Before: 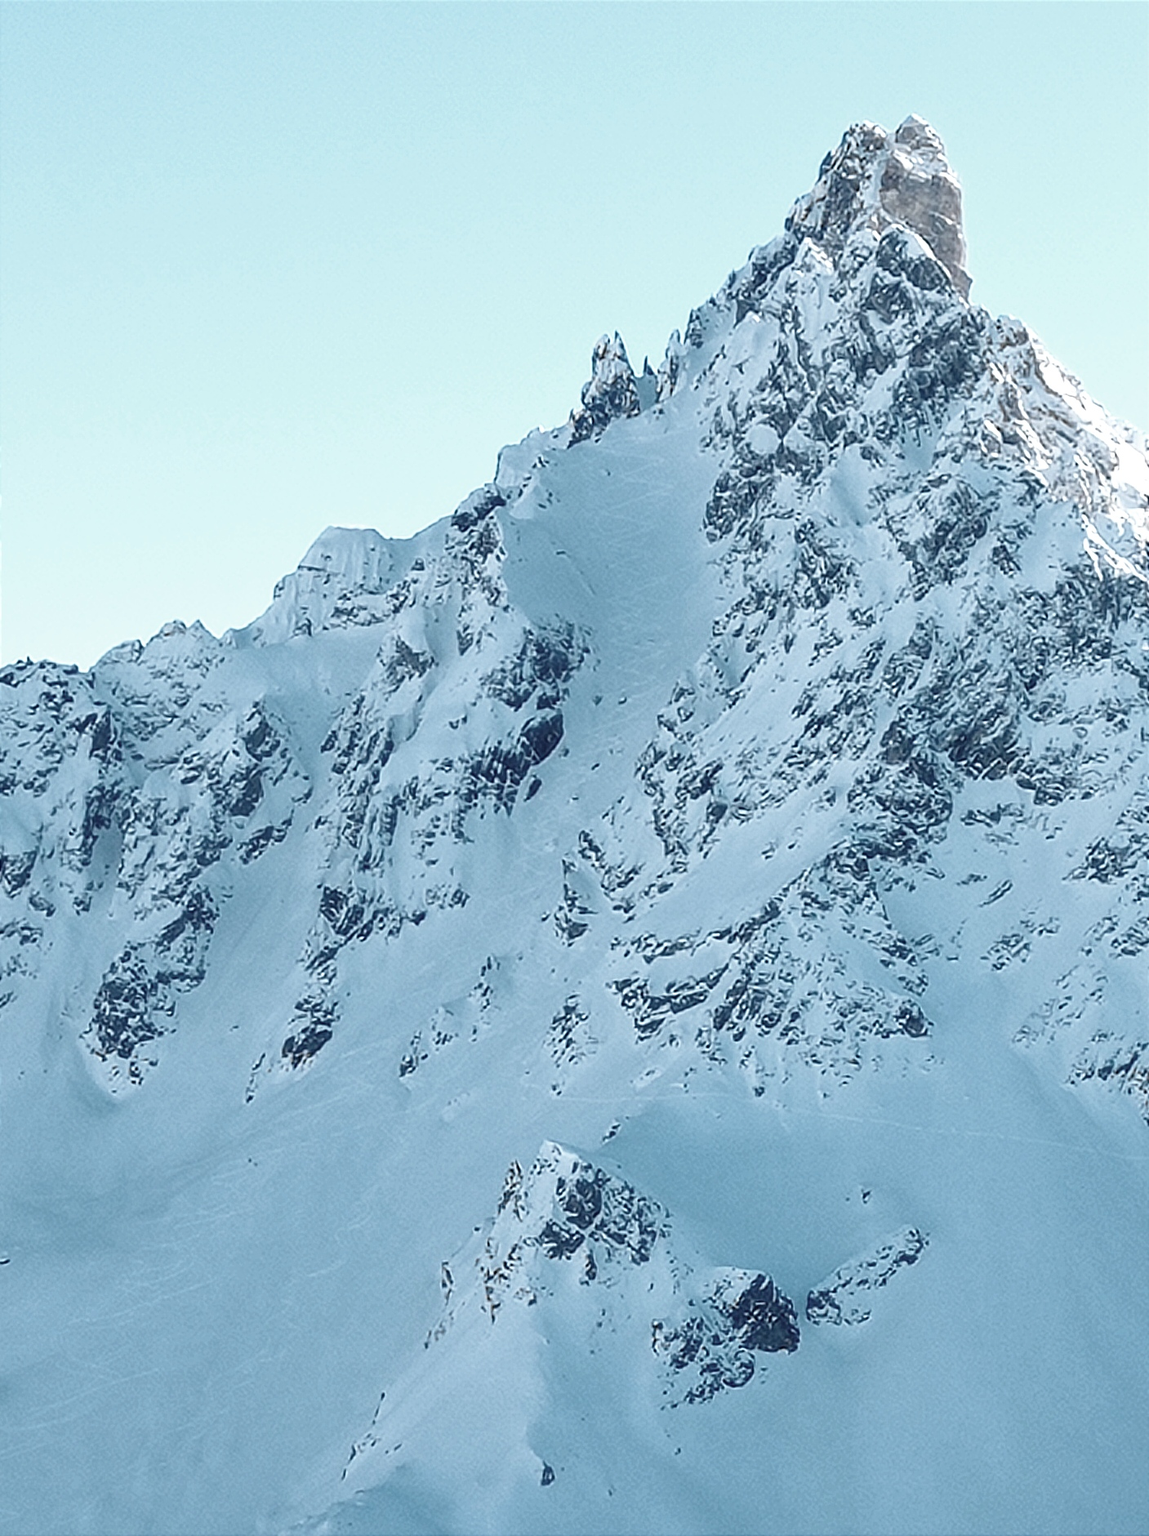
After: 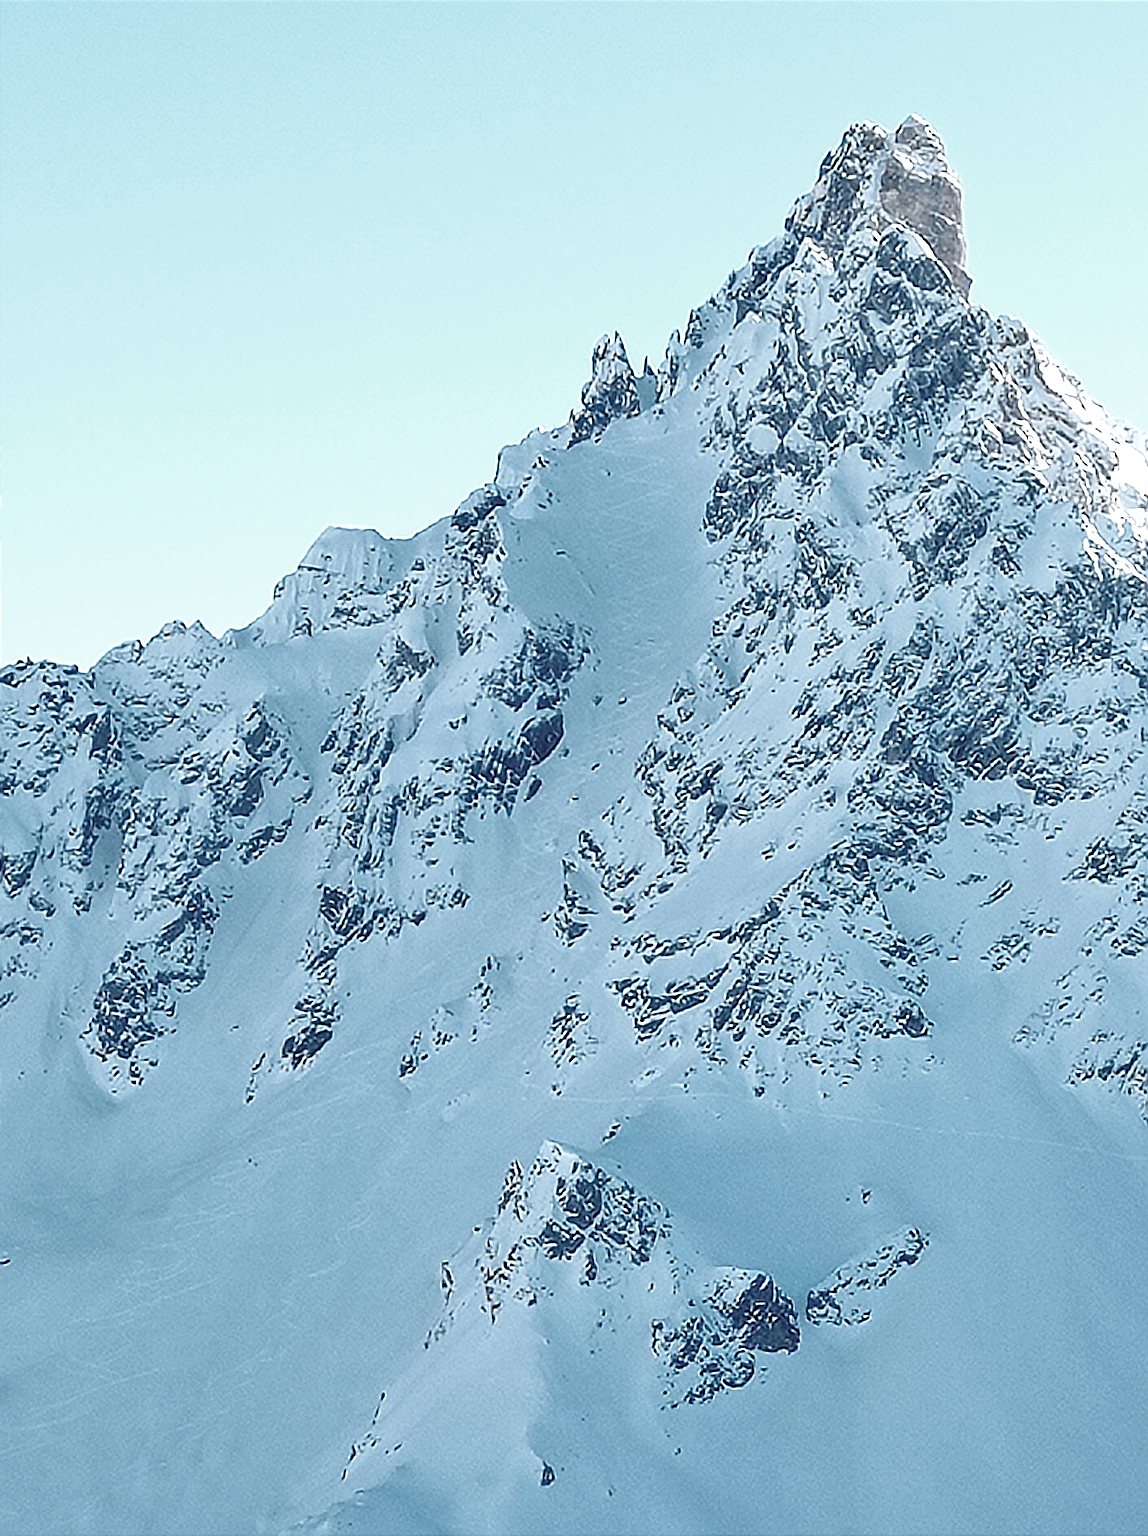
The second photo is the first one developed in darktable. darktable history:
sharpen: radius 1.4, amount 1.25, threshold 0.7
tone equalizer: -8 EV 0.001 EV, -7 EV -0.004 EV, -6 EV 0.009 EV, -5 EV 0.032 EV, -4 EV 0.276 EV, -3 EV 0.644 EV, -2 EV 0.584 EV, -1 EV 0.187 EV, +0 EV 0.024 EV
